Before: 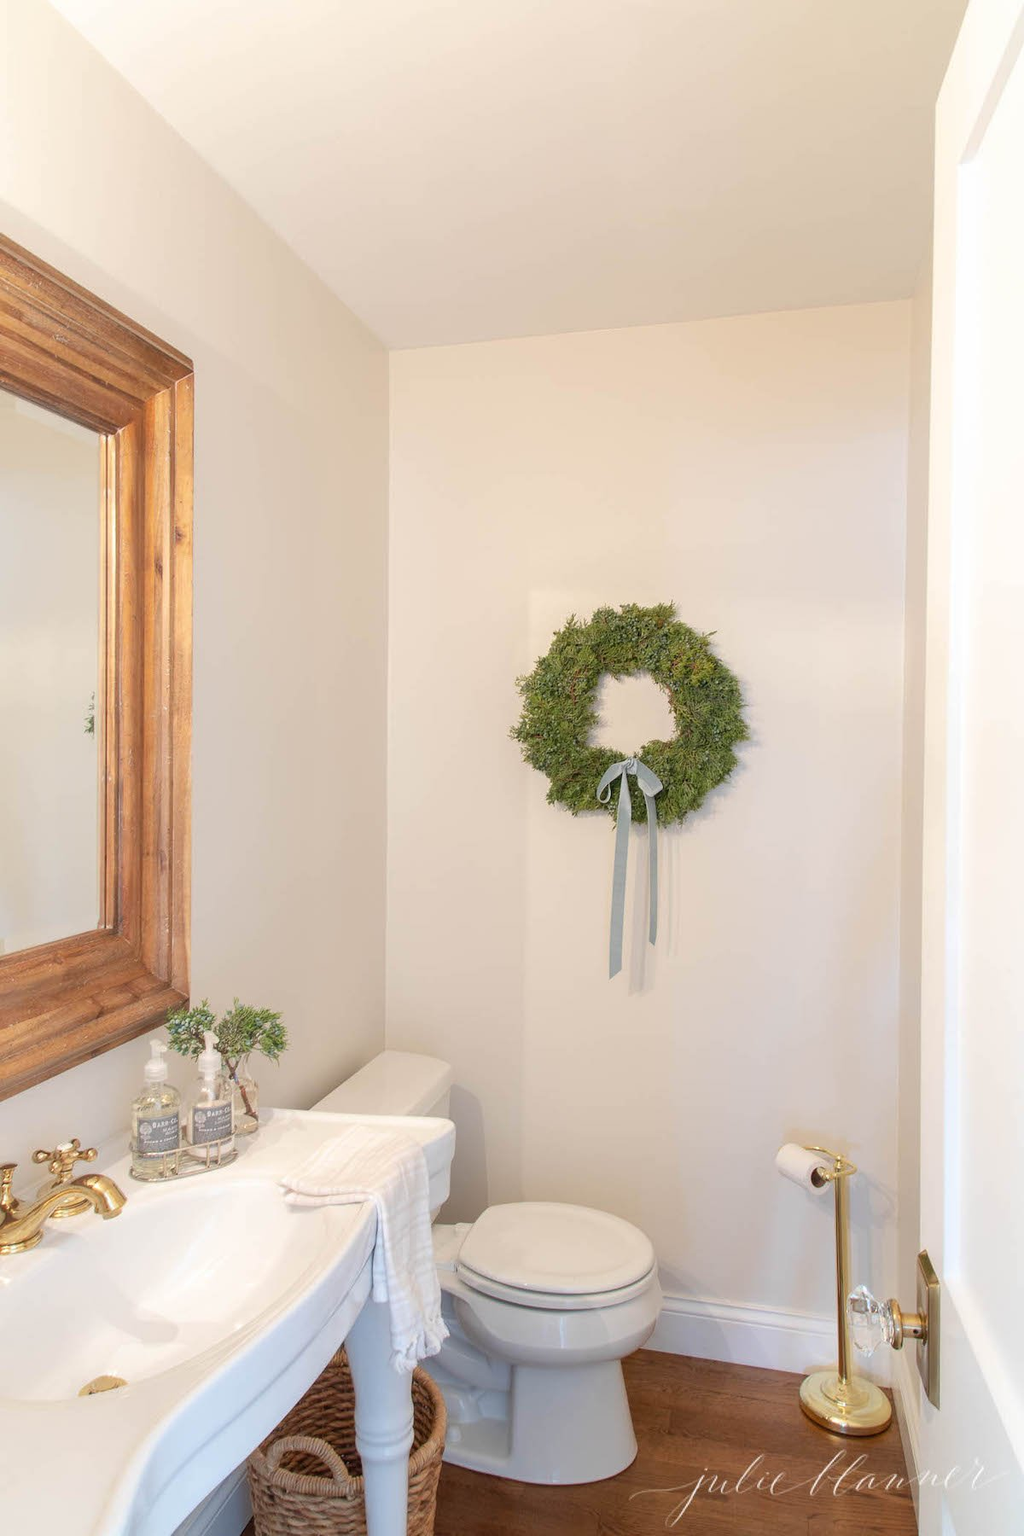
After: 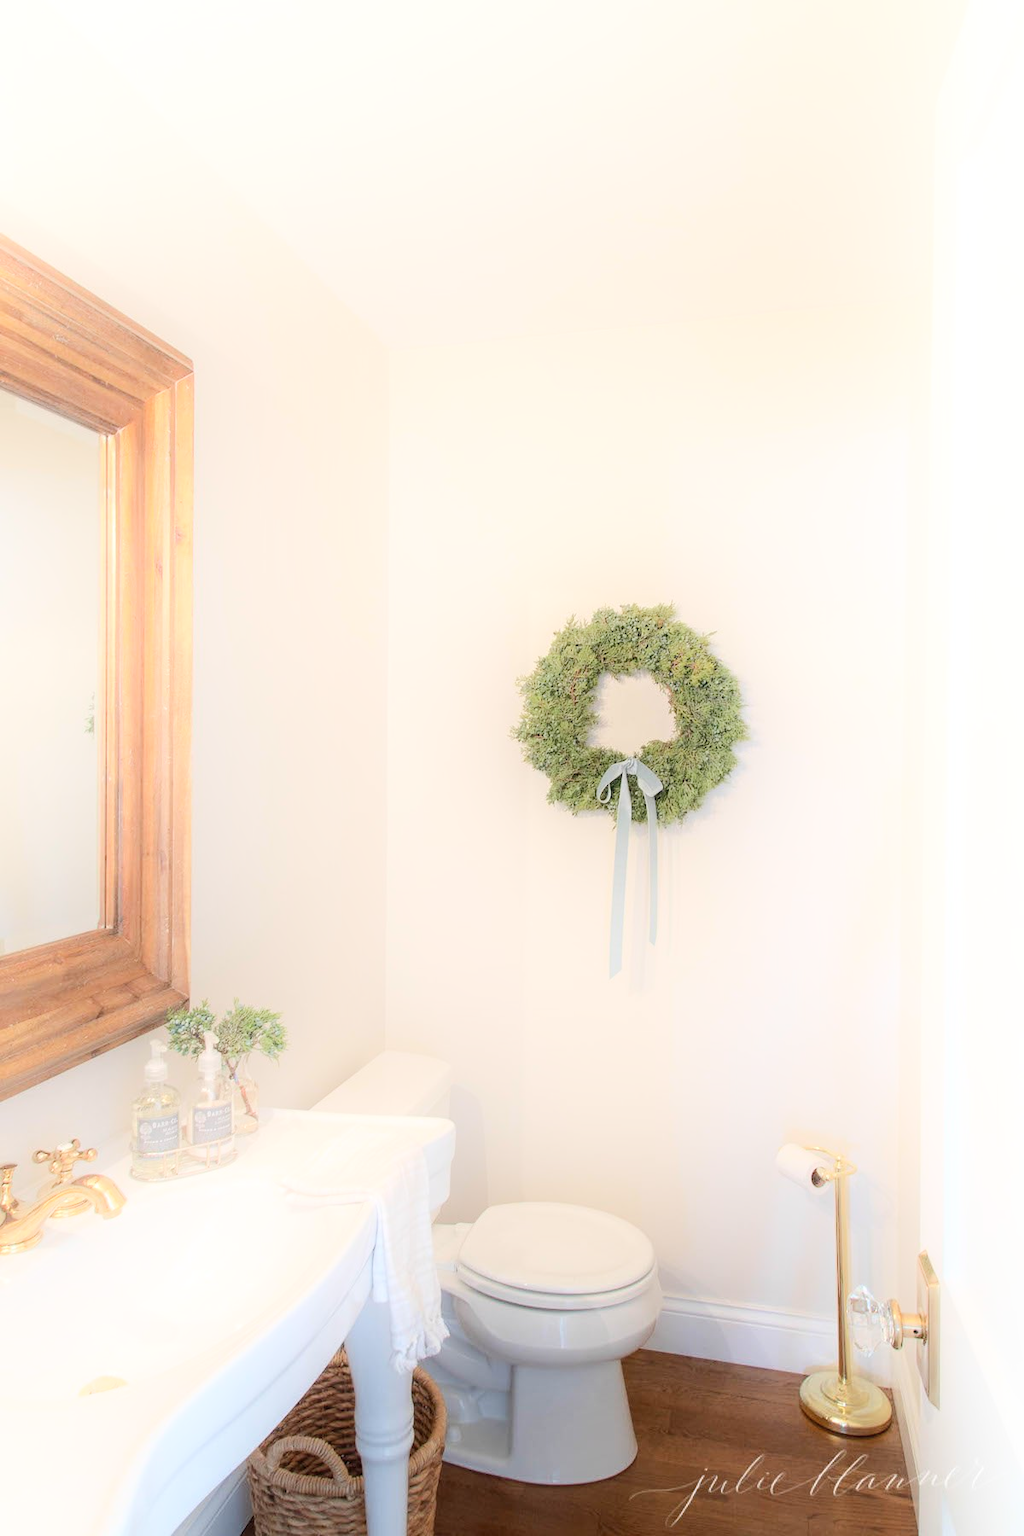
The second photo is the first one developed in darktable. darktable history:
shadows and highlights: shadows -89.66, highlights 89.33, soften with gaussian
